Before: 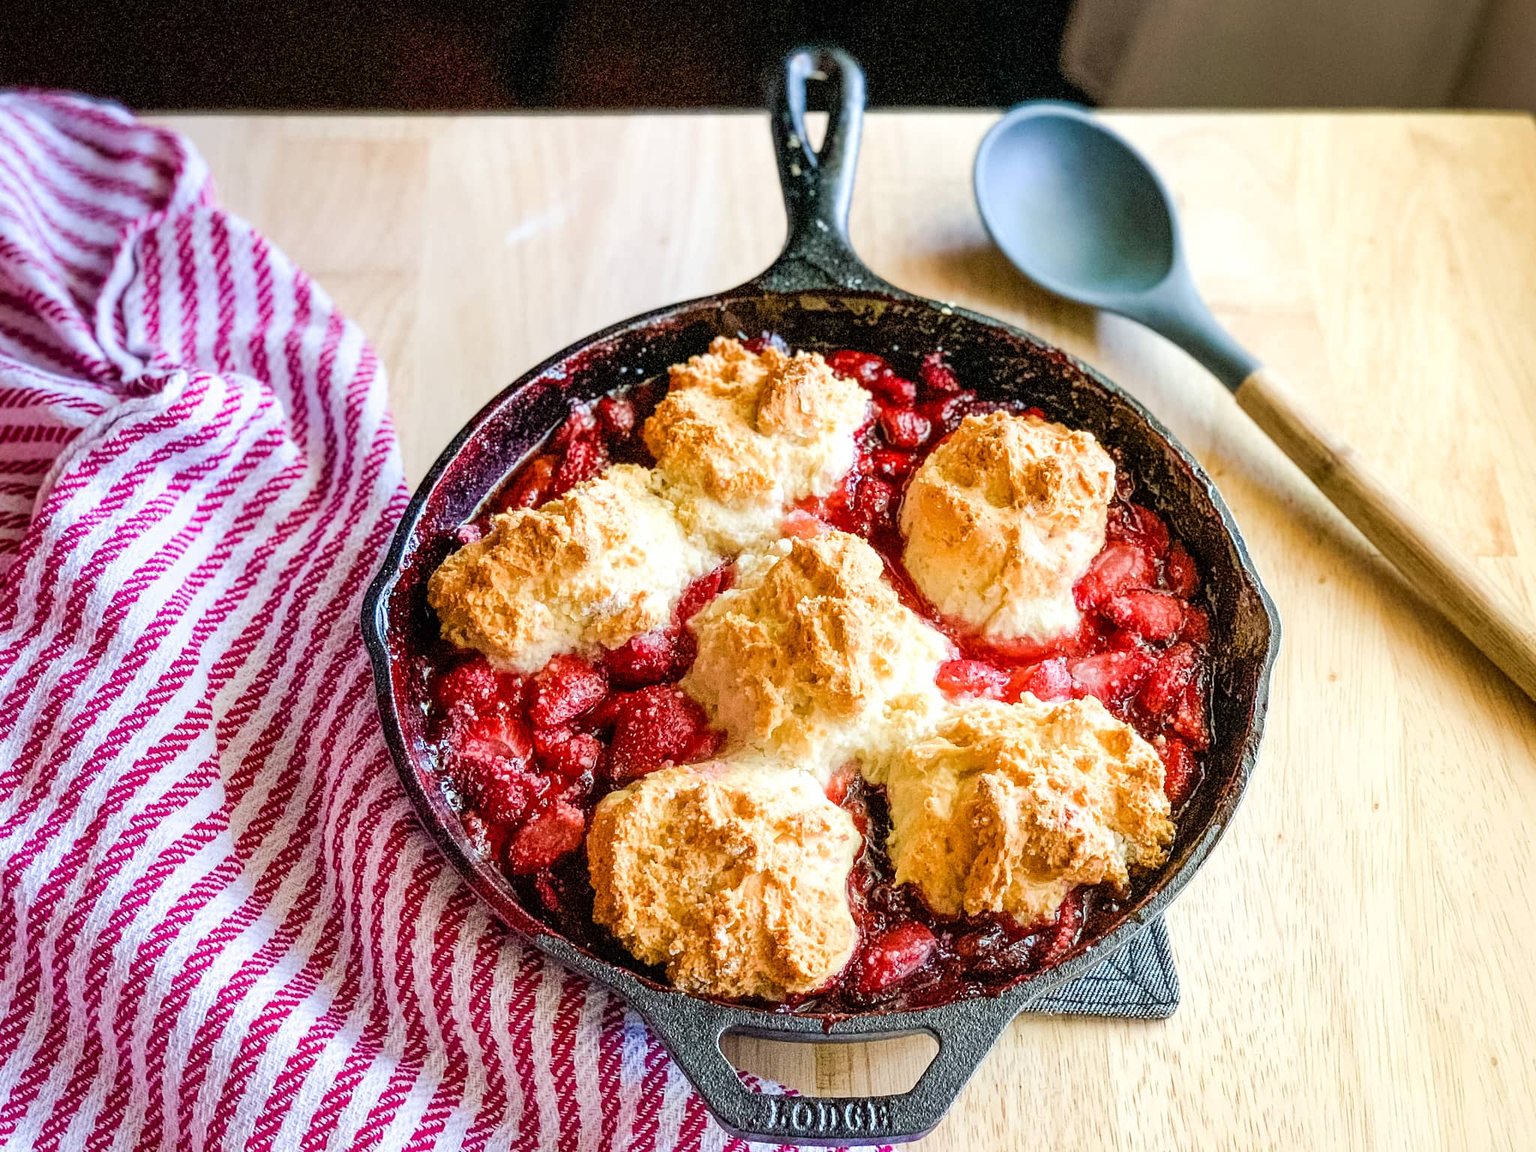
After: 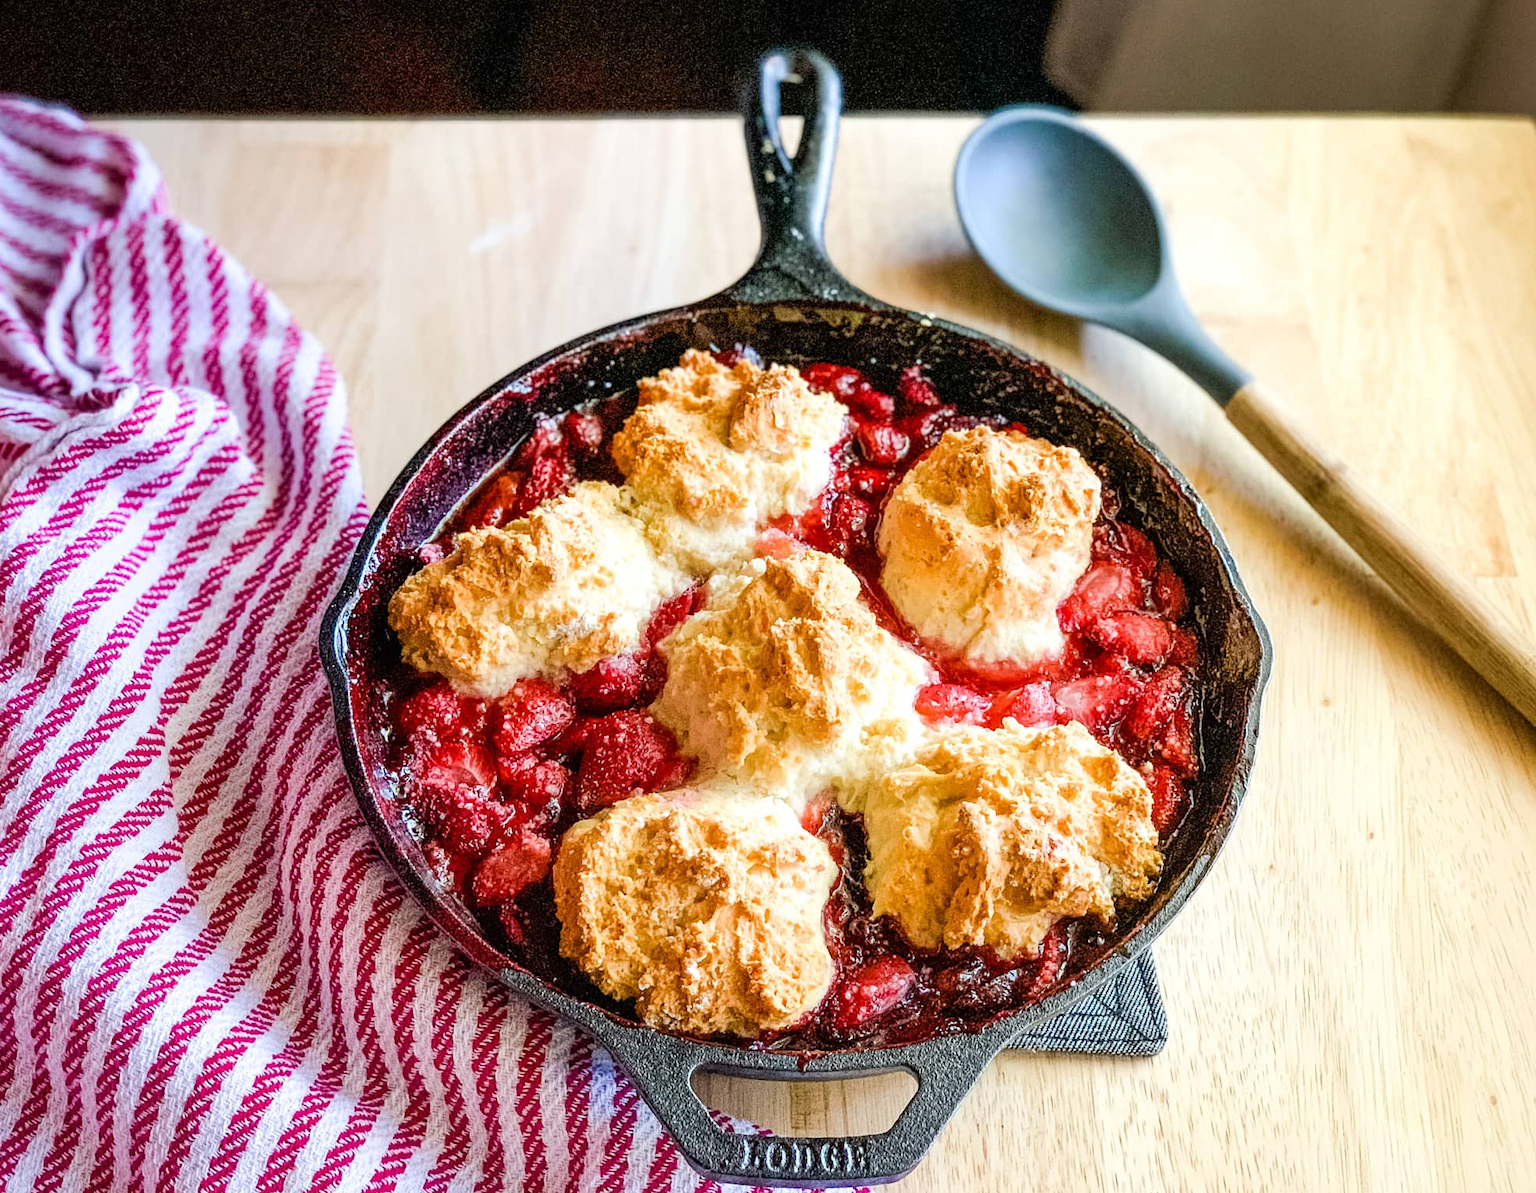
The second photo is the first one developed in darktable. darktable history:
crop and rotate: left 3.486%
